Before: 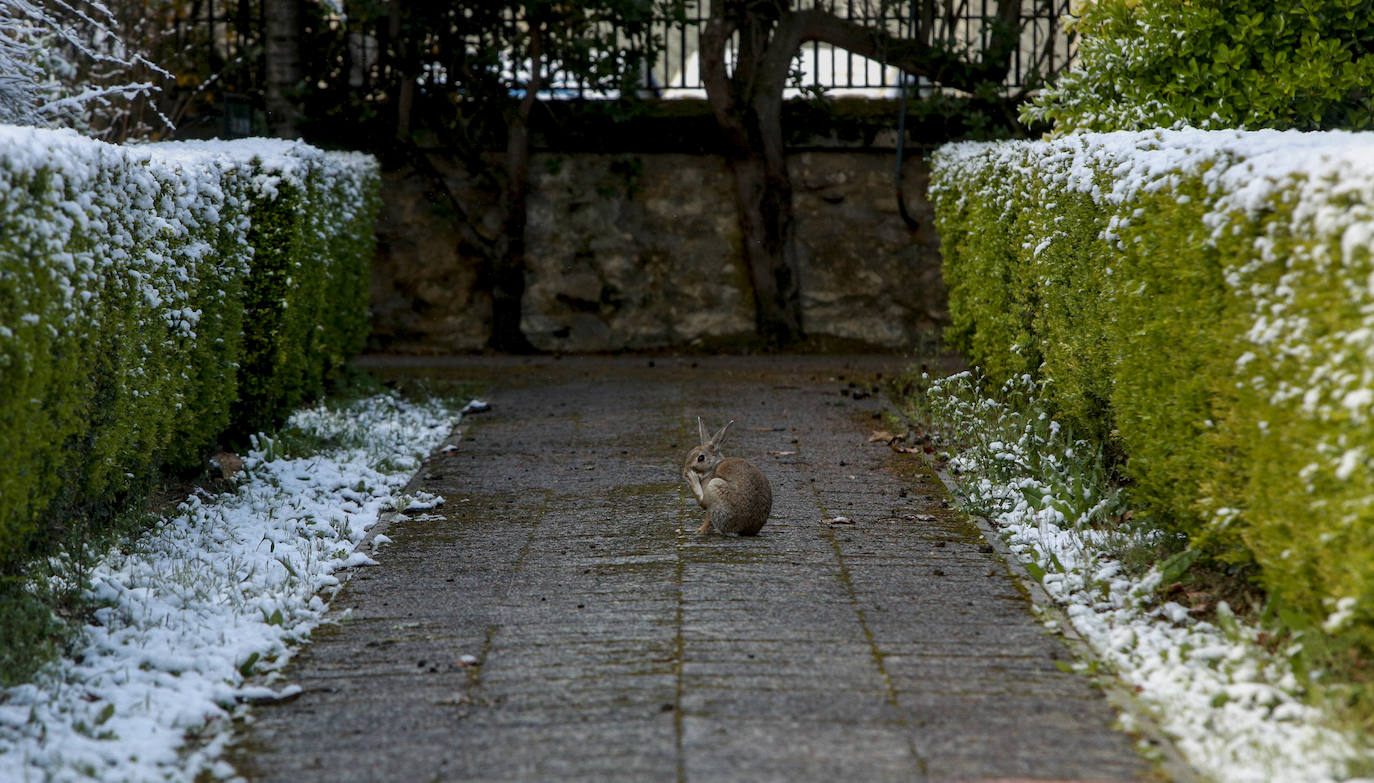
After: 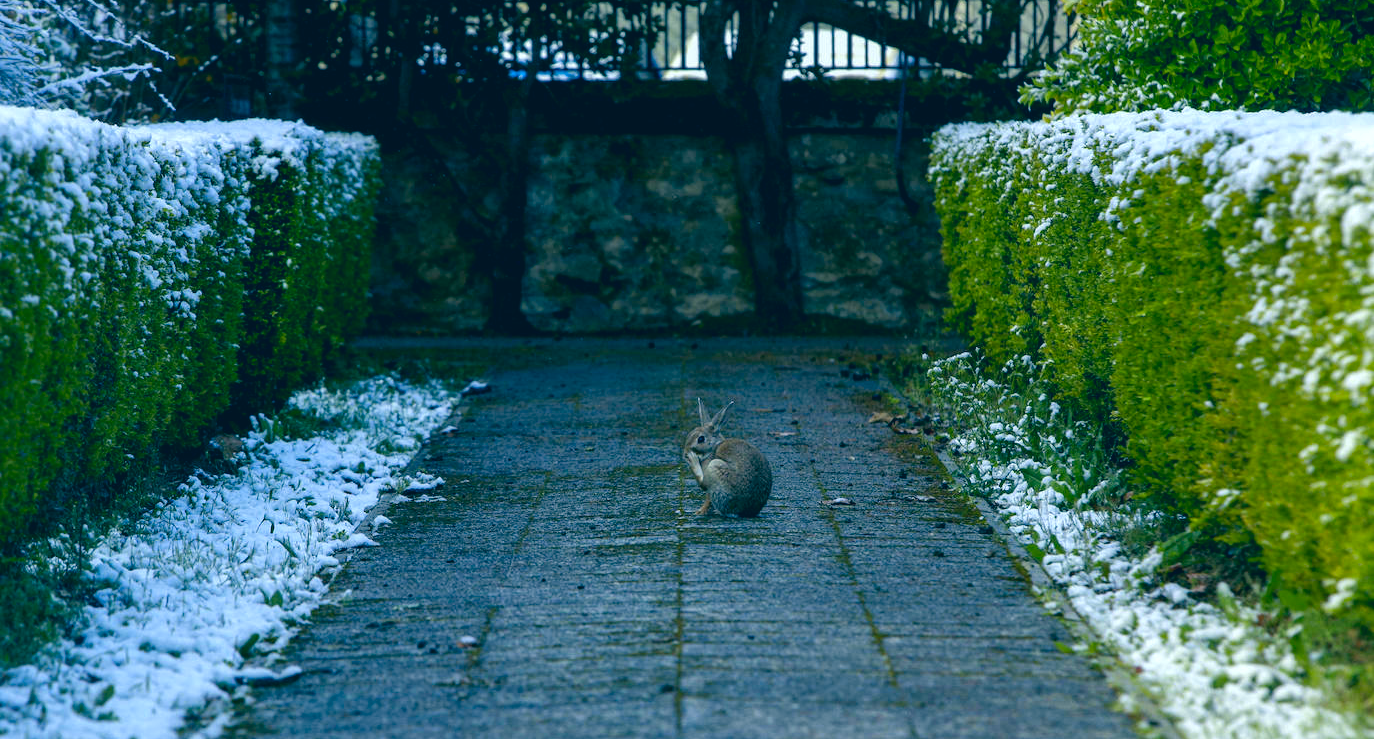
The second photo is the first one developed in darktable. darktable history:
crop and rotate: top 2.479%, bottom 3.018%
shadows and highlights: shadows 25, highlights -25
color balance: mode lift, gamma, gain (sRGB), lift [0.997, 0.979, 1.021, 1.011], gamma [1, 1.084, 0.916, 0.998], gain [1, 0.87, 1.13, 1.101], contrast 4.55%, contrast fulcrum 38.24%, output saturation 104.09%
color correction: highlights a* 17.03, highlights b* 0.205, shadows a* -15.38, shadows b* -14.56, saturation 1.5
